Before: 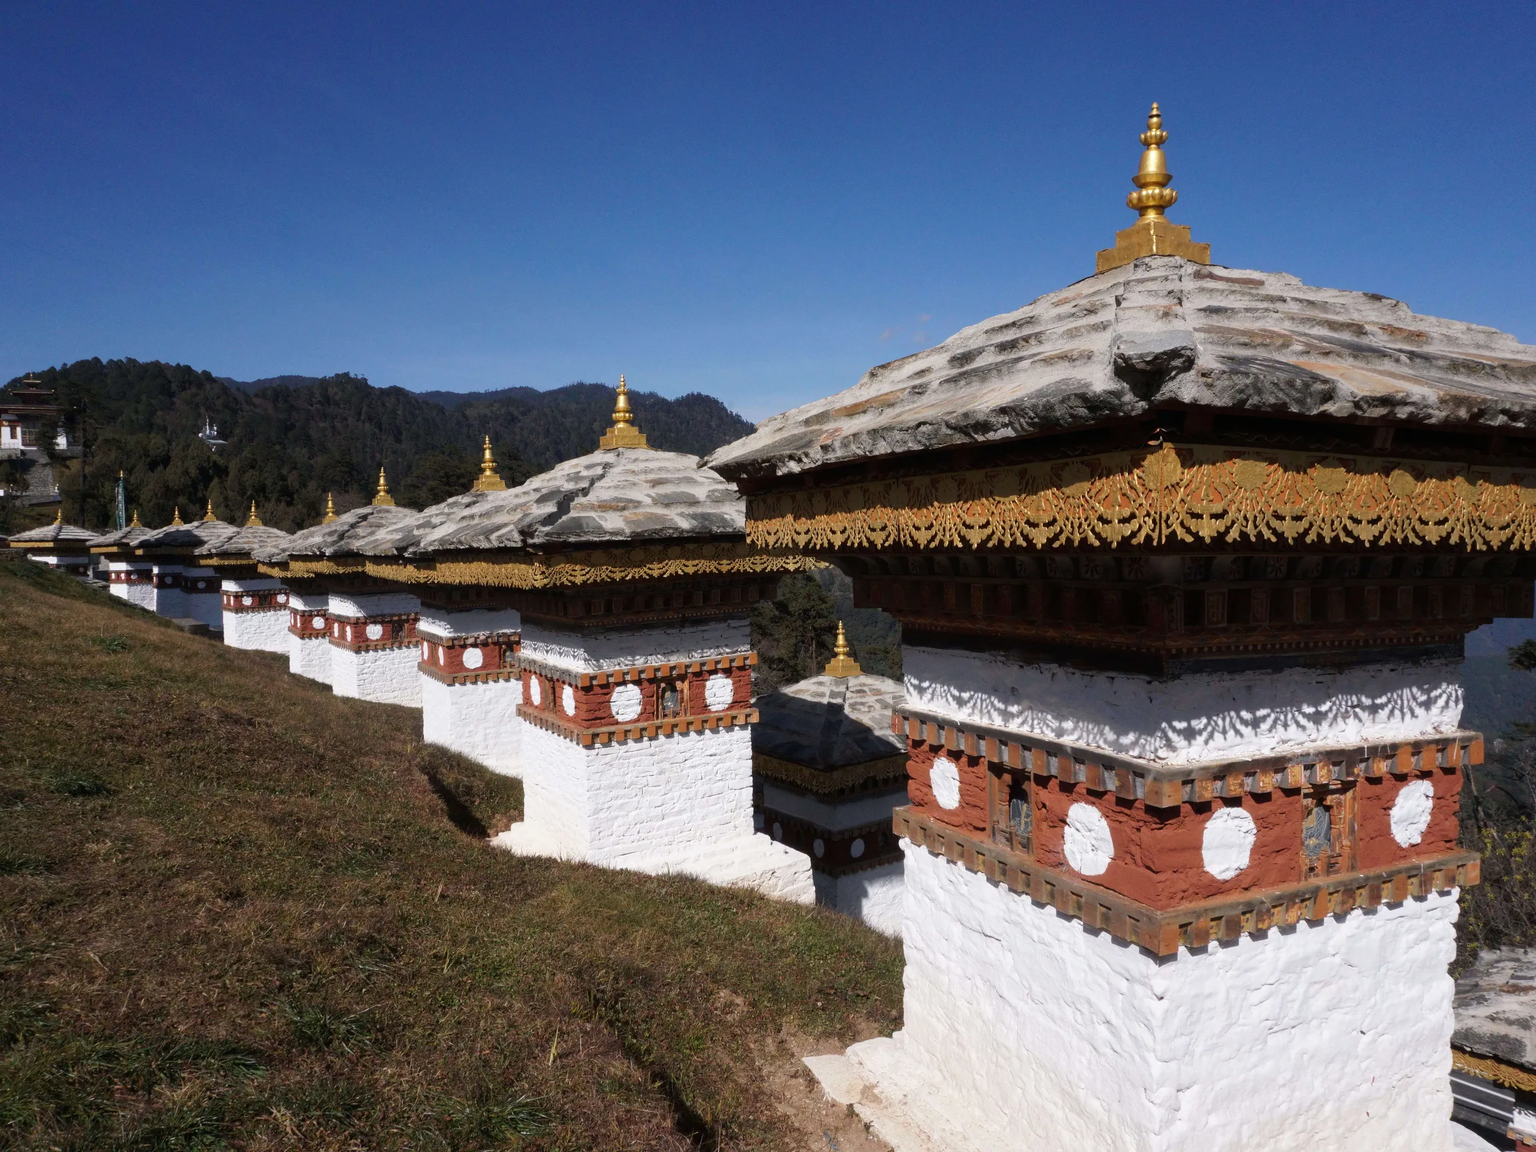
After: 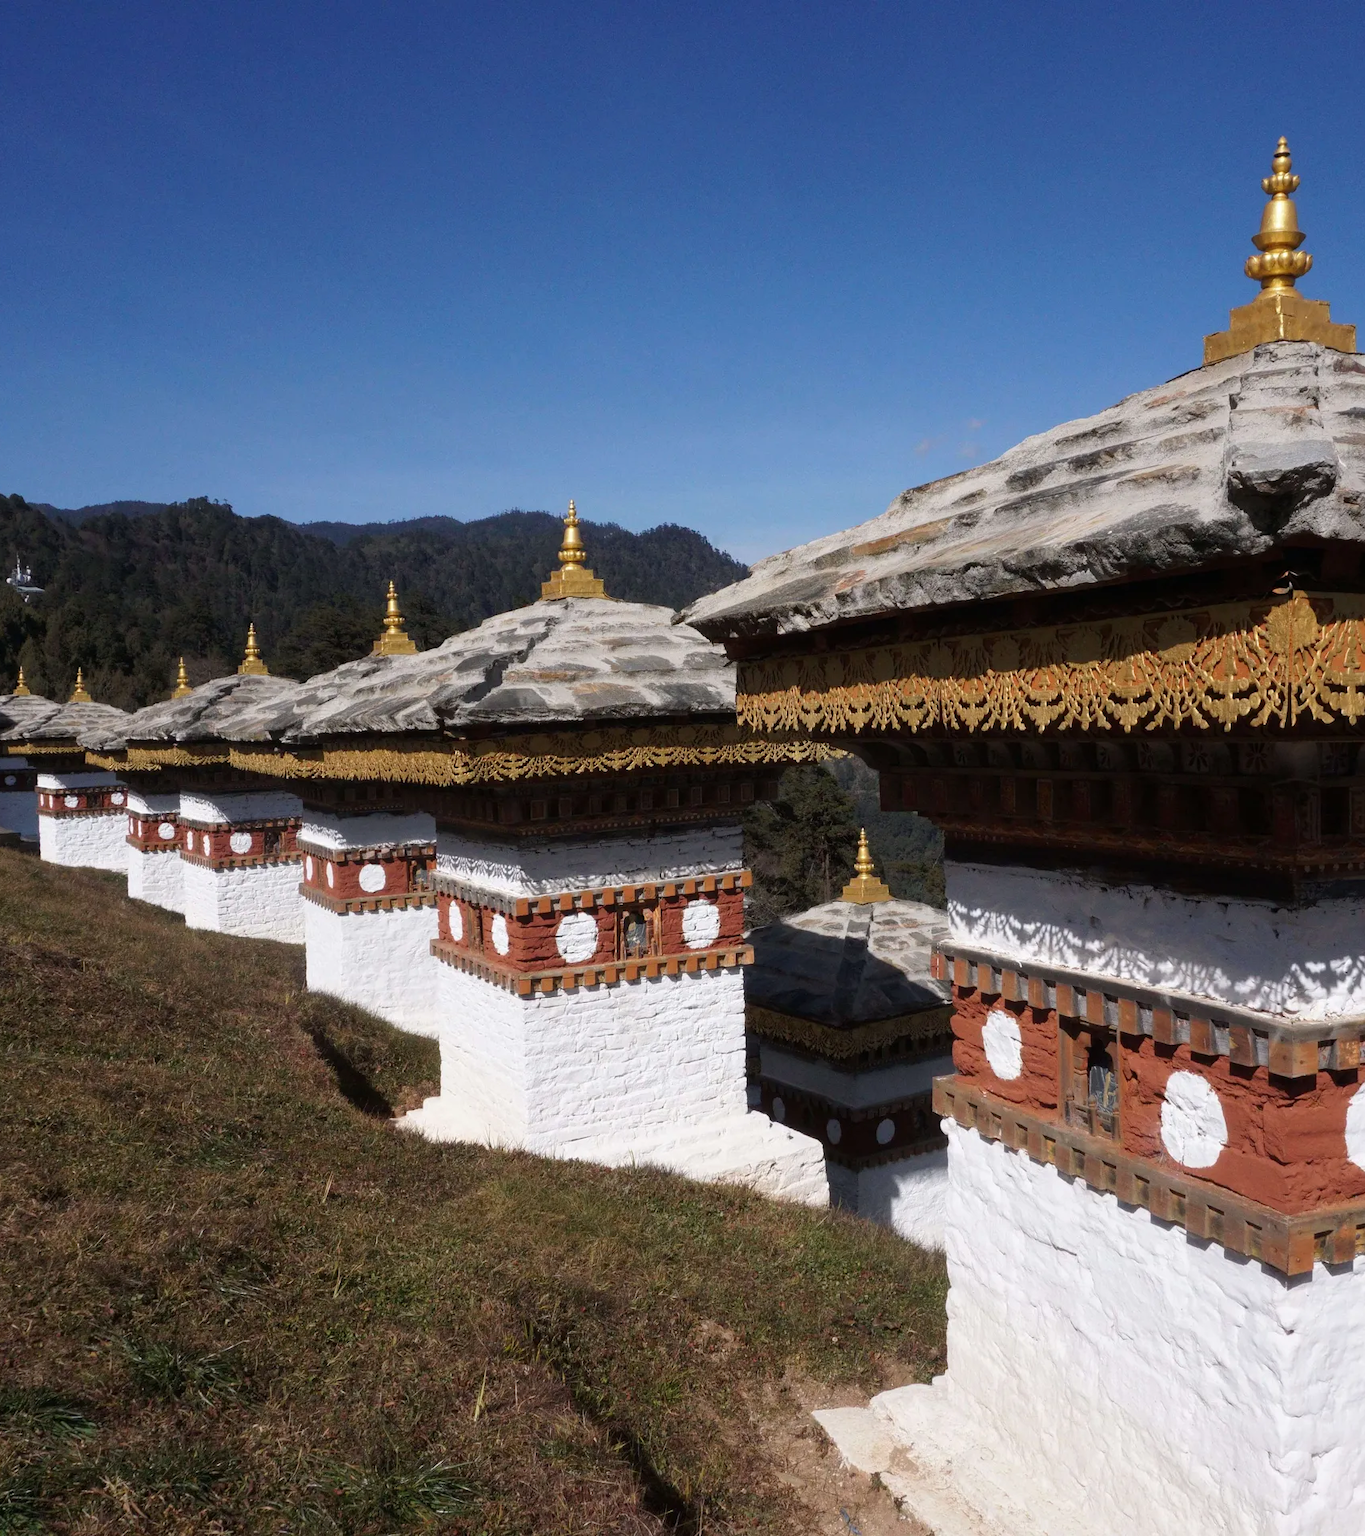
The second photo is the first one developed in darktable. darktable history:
crop and rotate: left 12.648%, right 20.685%
tone equalizer: on, module defaults
